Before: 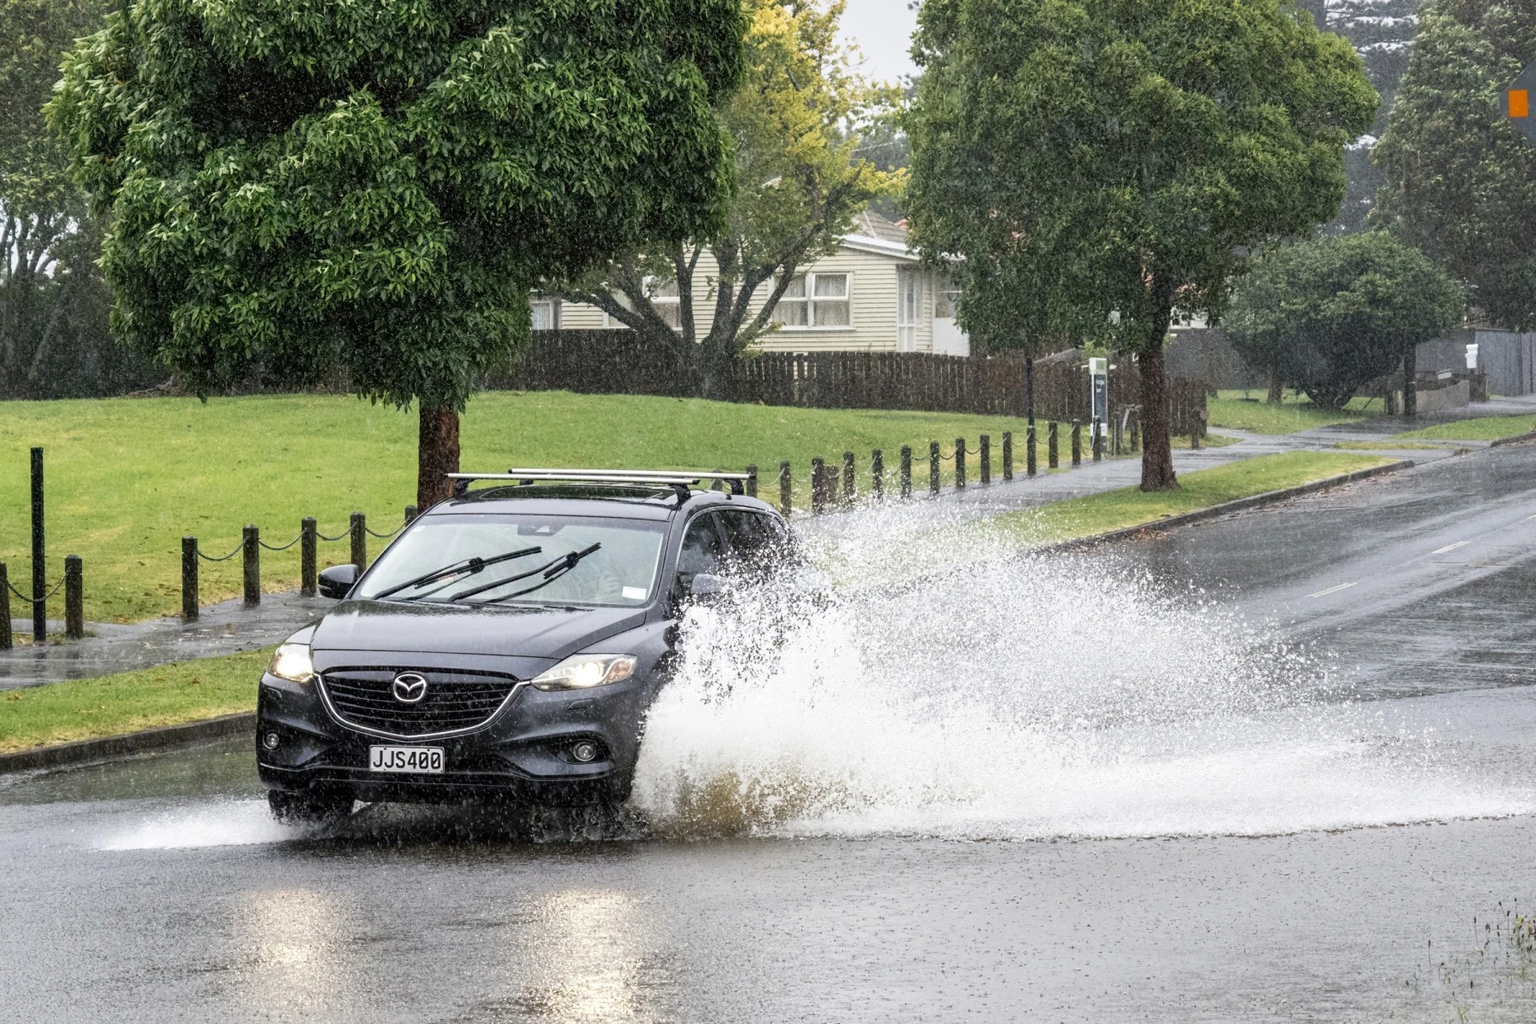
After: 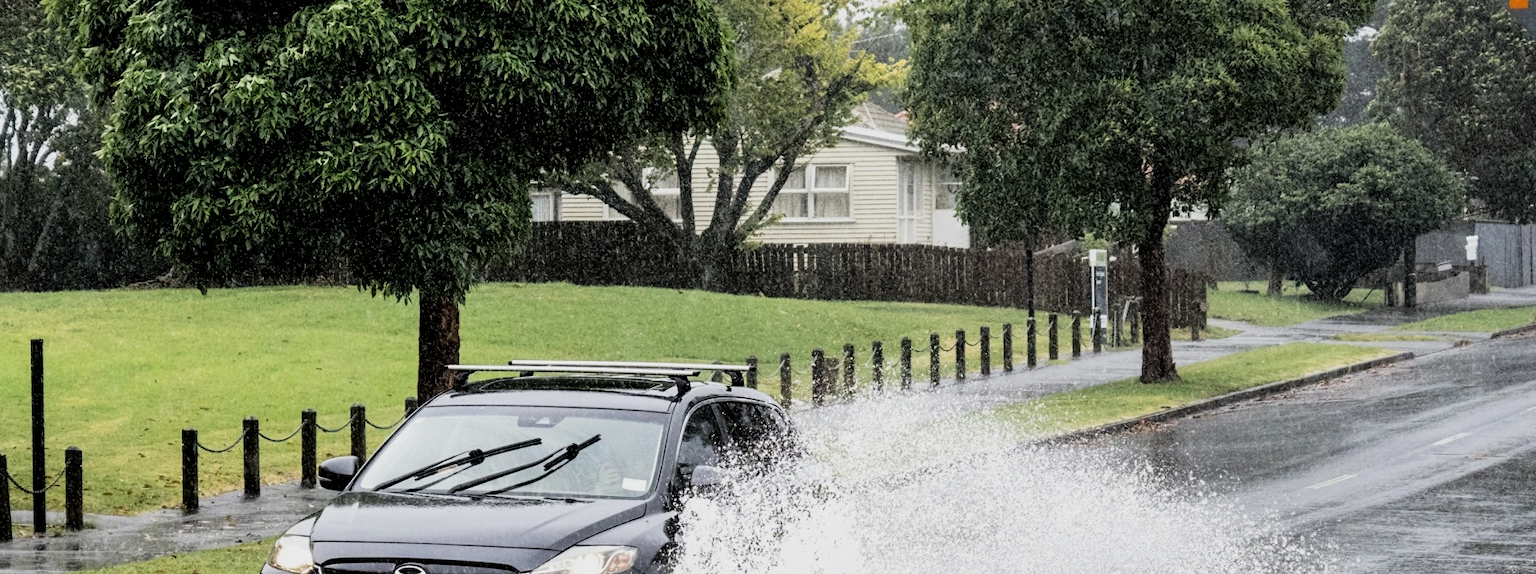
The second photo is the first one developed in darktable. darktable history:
crop and rotate: top 10.605%, bottom 33.274%
filmic rgb: black relative exposure -5 EV, white relative exposure 3.5 EV, hardness 3.19, contrast 1.3, highlights saturation mix -50%
